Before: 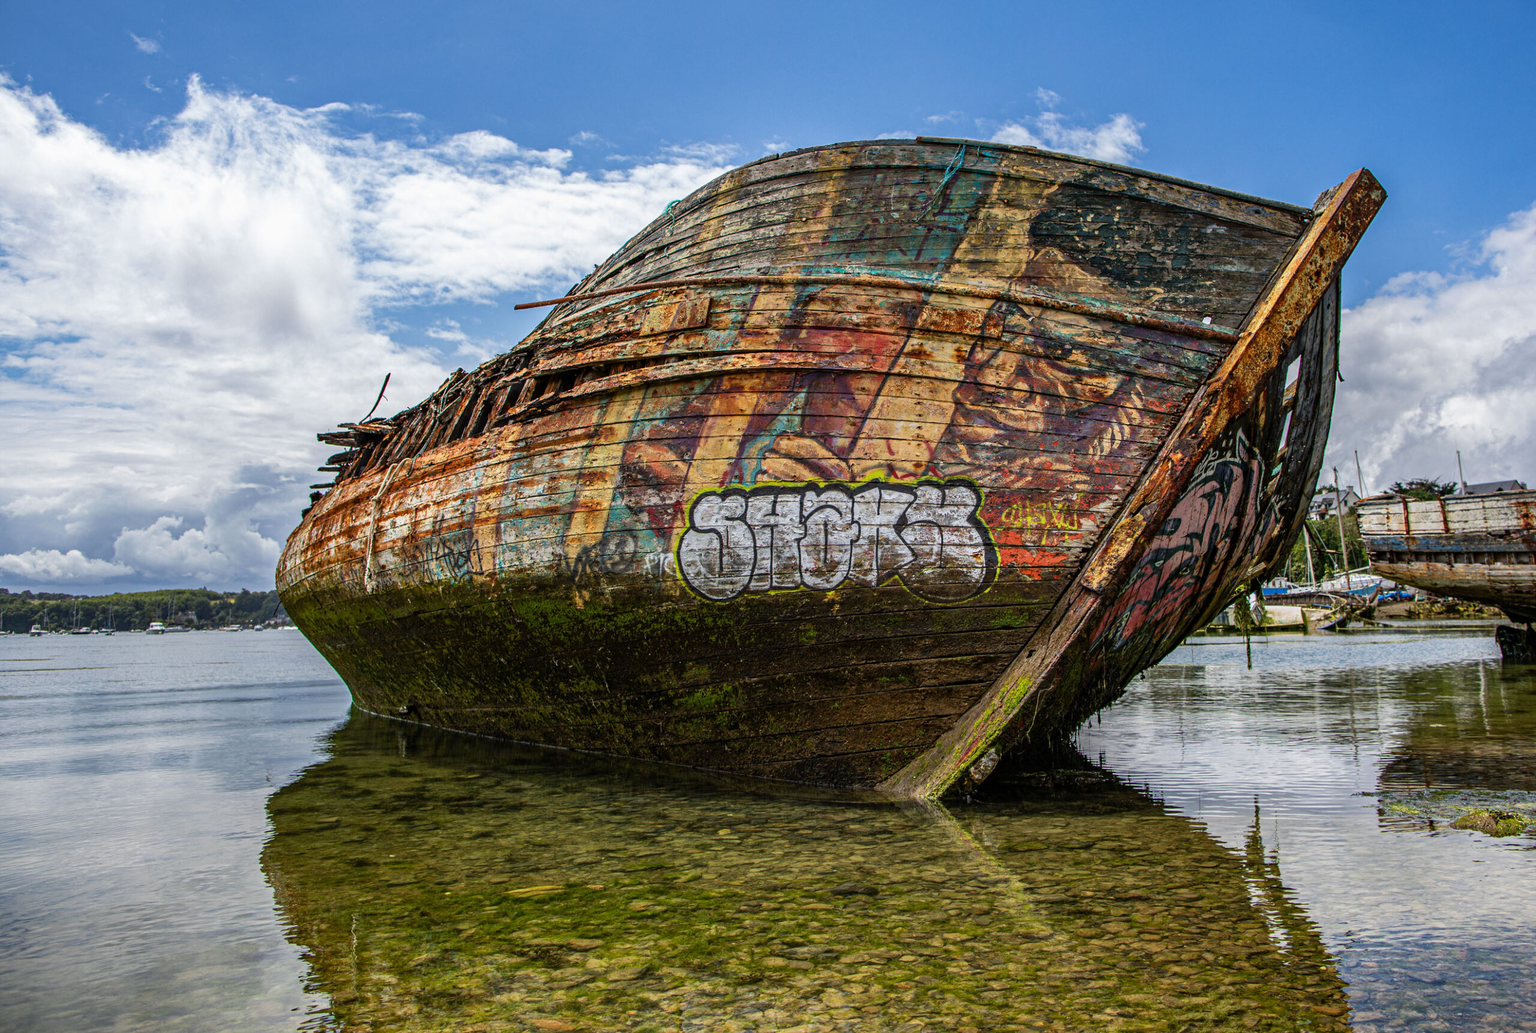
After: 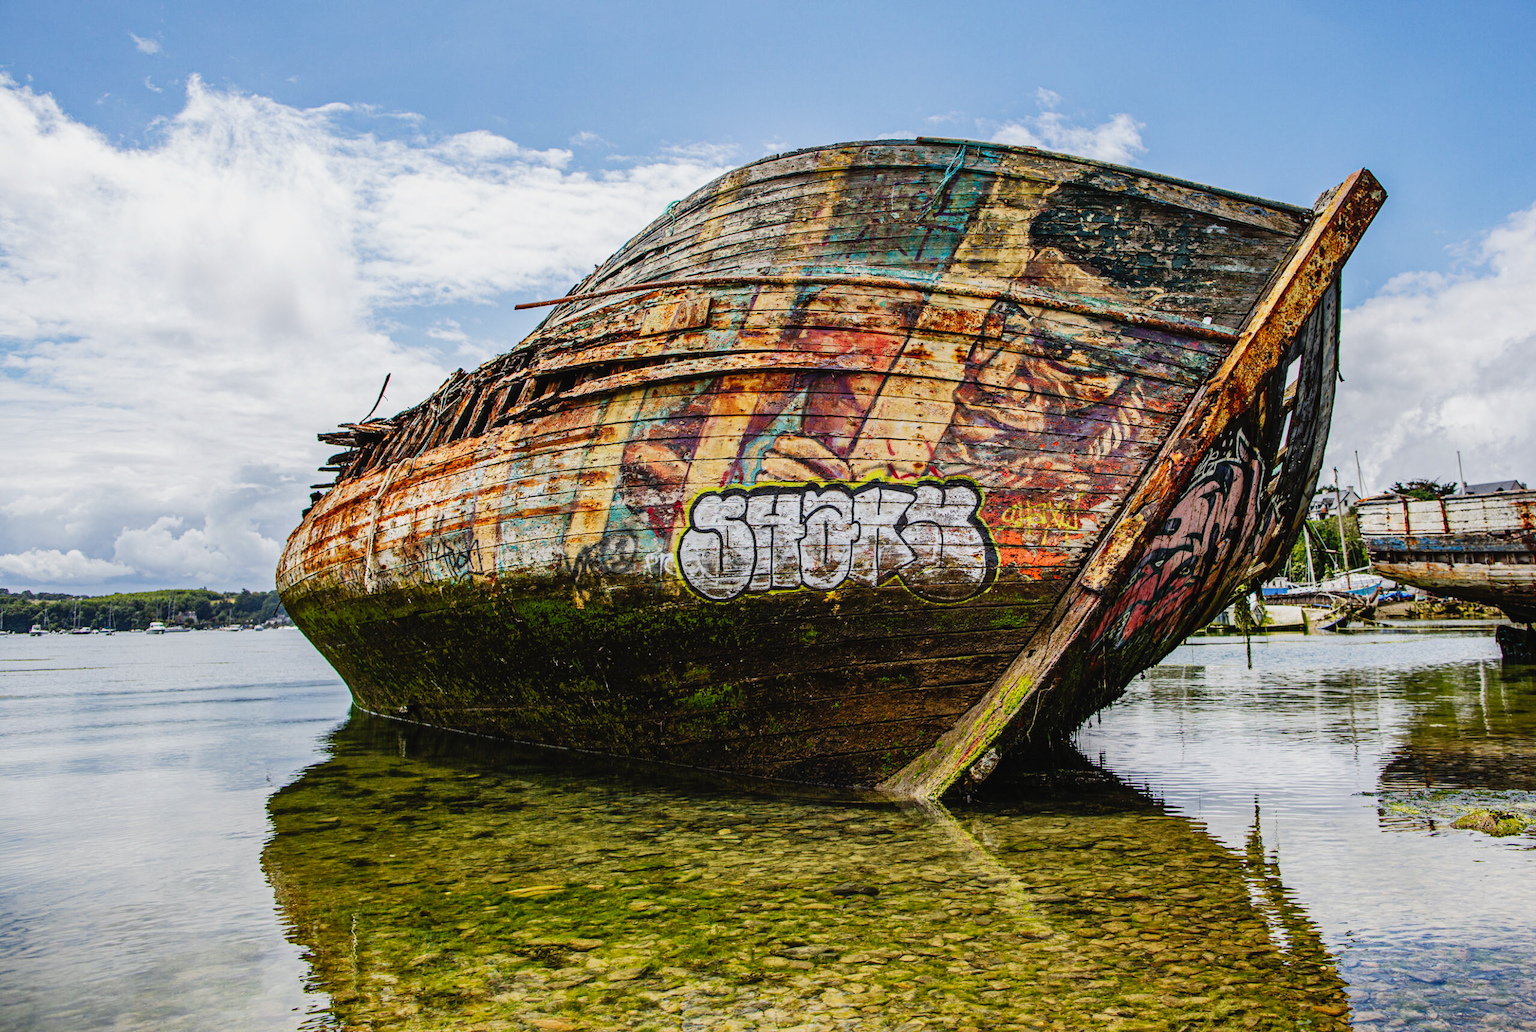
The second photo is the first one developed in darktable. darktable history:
tone equalizer: edges refinement/feathering 500, mask exposure compensation -1.57 EV, preserve details no
tone curve: curves: ch0 [(0, 0.022) (0.114, 0.083) (0.281, 0.315) (0.447, 0.557) (0.588, 0.711) (0.786, 0.839) (0.999, 0.949)]; ch1 [(0, 0) (0.389, 0.352) (0.458, 0.433) (0.486, 0.474) (0.509, 0.505) (0.535, 0.53) (0.555, 0.557) (0.586, 0.622) (0.677, 0.724) (1, 1)]; ch2 [(0, 0) (0.369, 0.388) (0.449, 0.431) (0.501, 0.5) (0.528, 0.52) (0.561, 0.59) (0.697, 0.721) (1, 1)], preserve colors none
